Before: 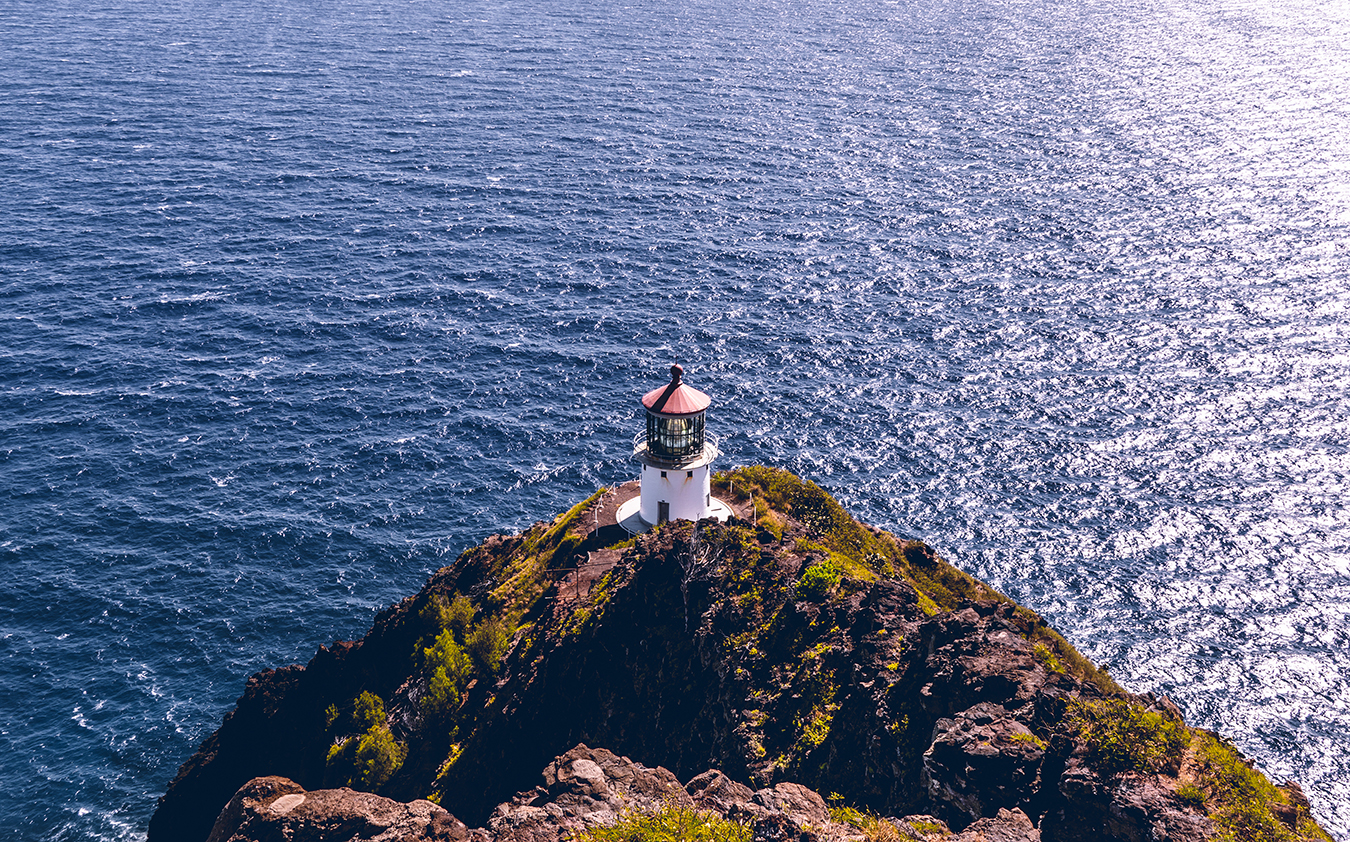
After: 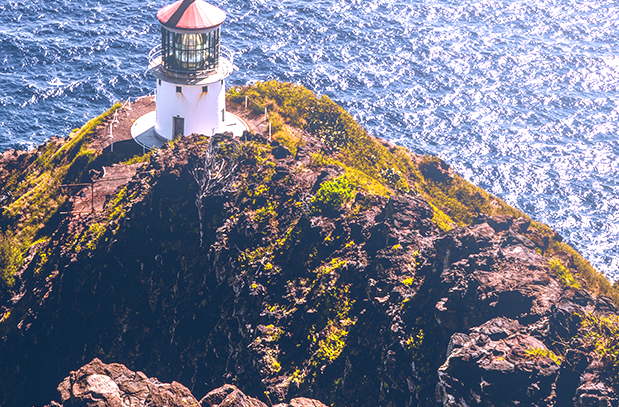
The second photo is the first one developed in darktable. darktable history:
bloom: on, module defaults
exposure: black level correction 0, exposure 0.7 EV, compensate exposure bias true, compensate highlight preservation false
local contrast: on, module defaults
crop: left 35.976%, top 45.819%, right 18.162%, bottom 5.807%
white balance: emerald 1
